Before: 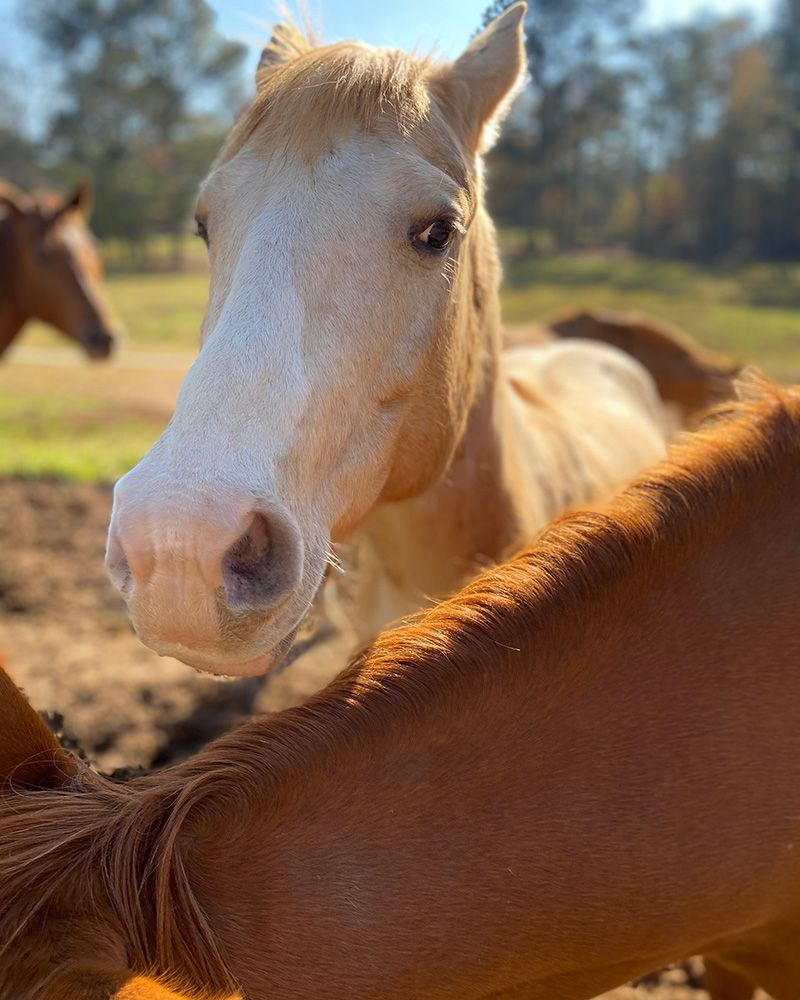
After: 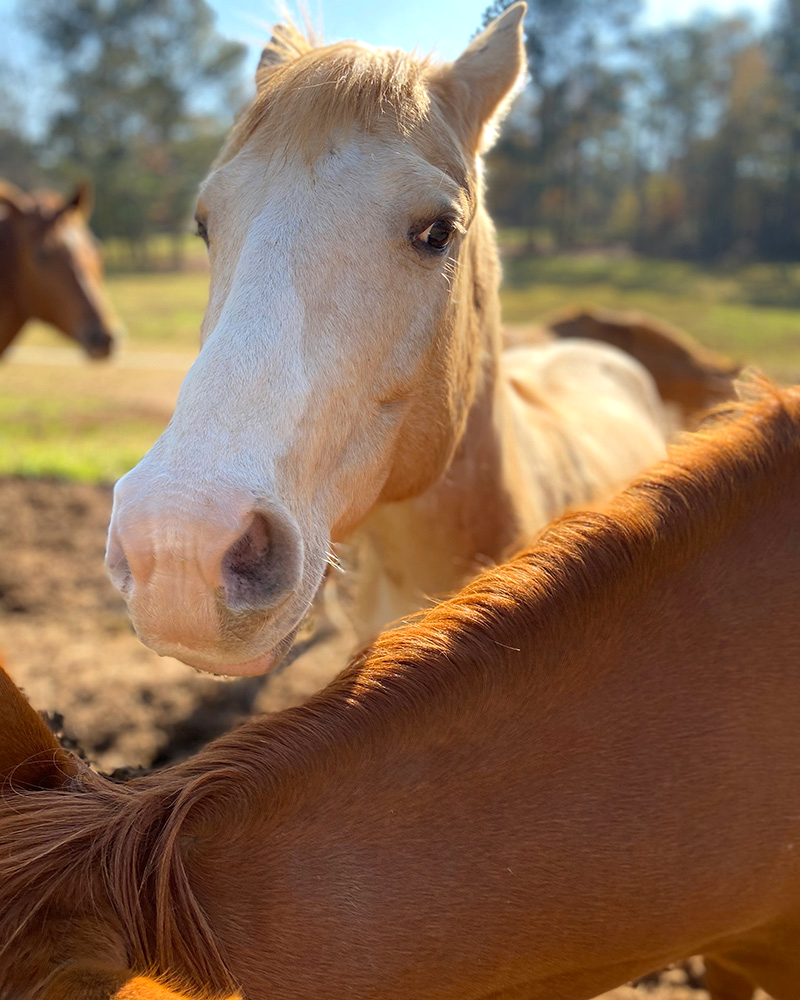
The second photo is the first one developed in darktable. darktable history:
white balance: red 1, blue 1
exposure: exposure 0.2 EV, compensate highlight preservation false
